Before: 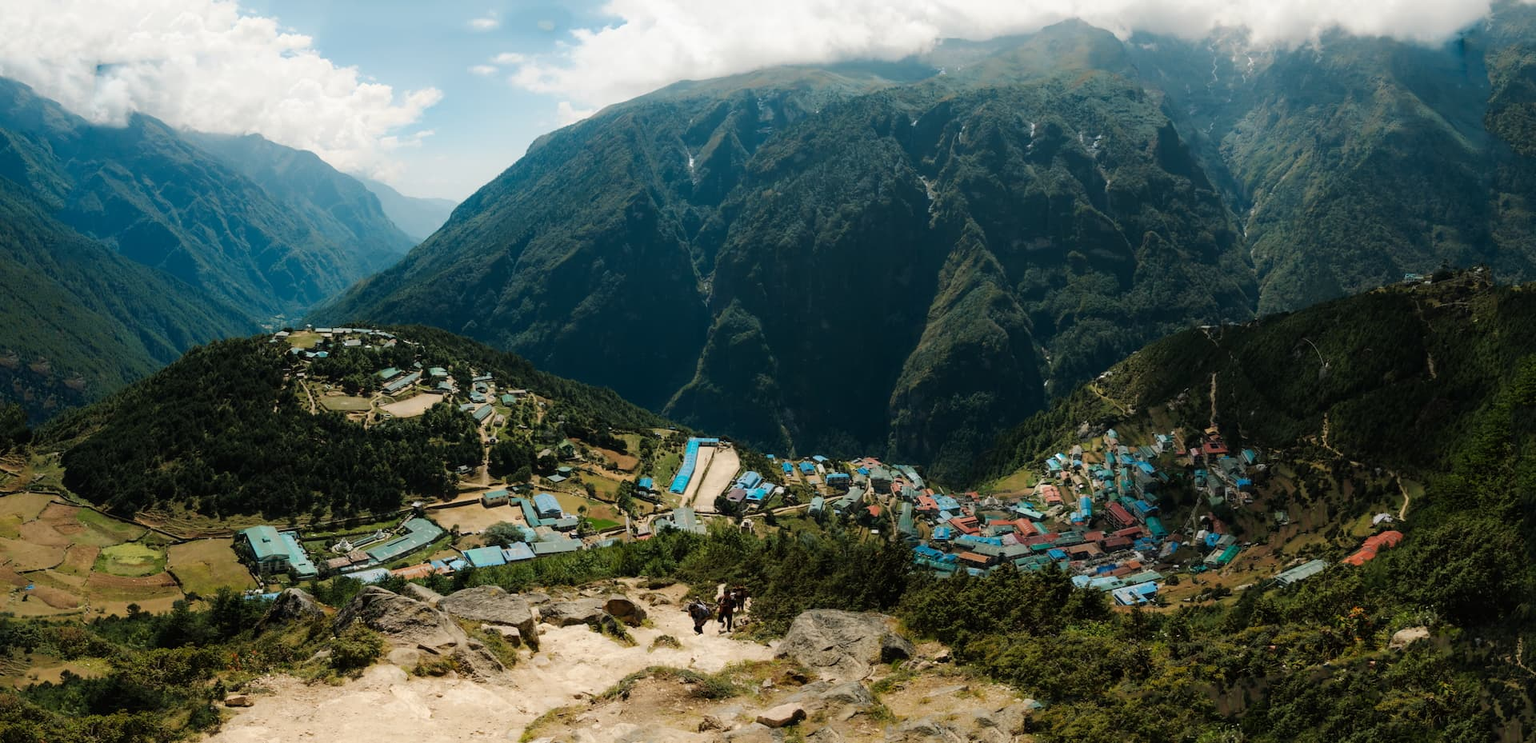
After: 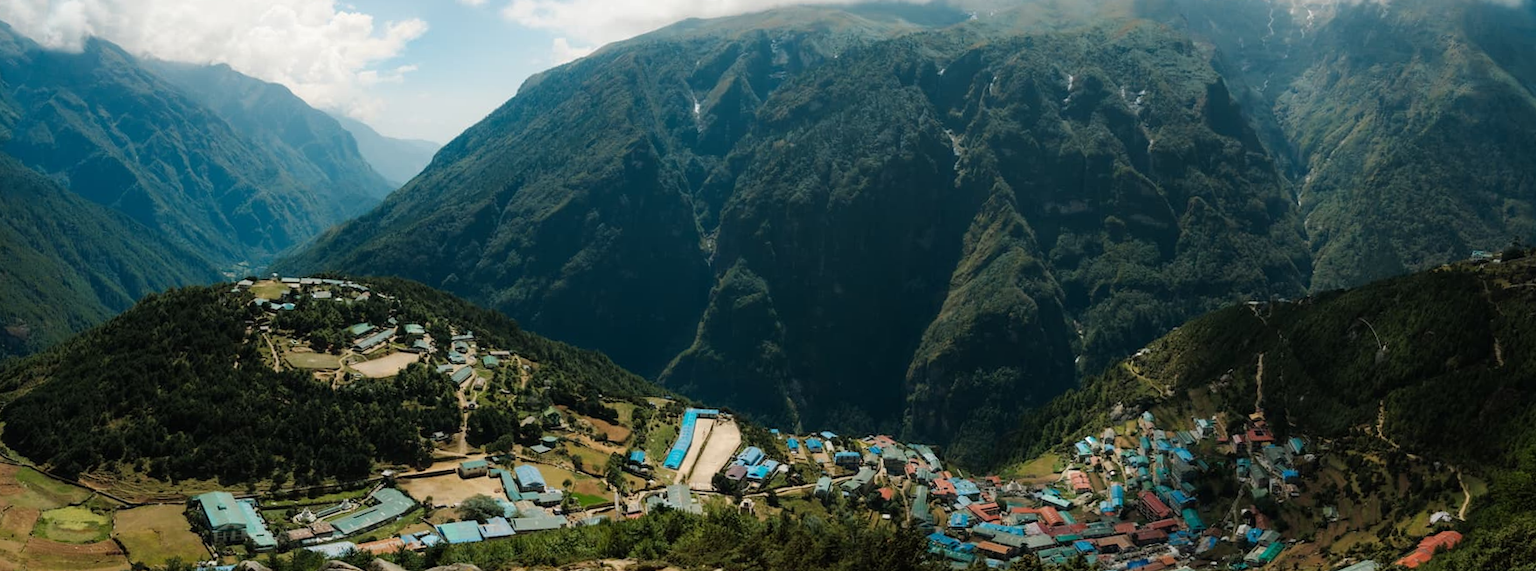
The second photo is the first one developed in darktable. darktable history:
rotate and perspective: rotation 1.57°, crop left 0.018, crop right 0.982, crop top 0.039, crop bottom 0.961
crop: left 2.737%, top 7.287%, right 3.421%, bottom 20.179%
